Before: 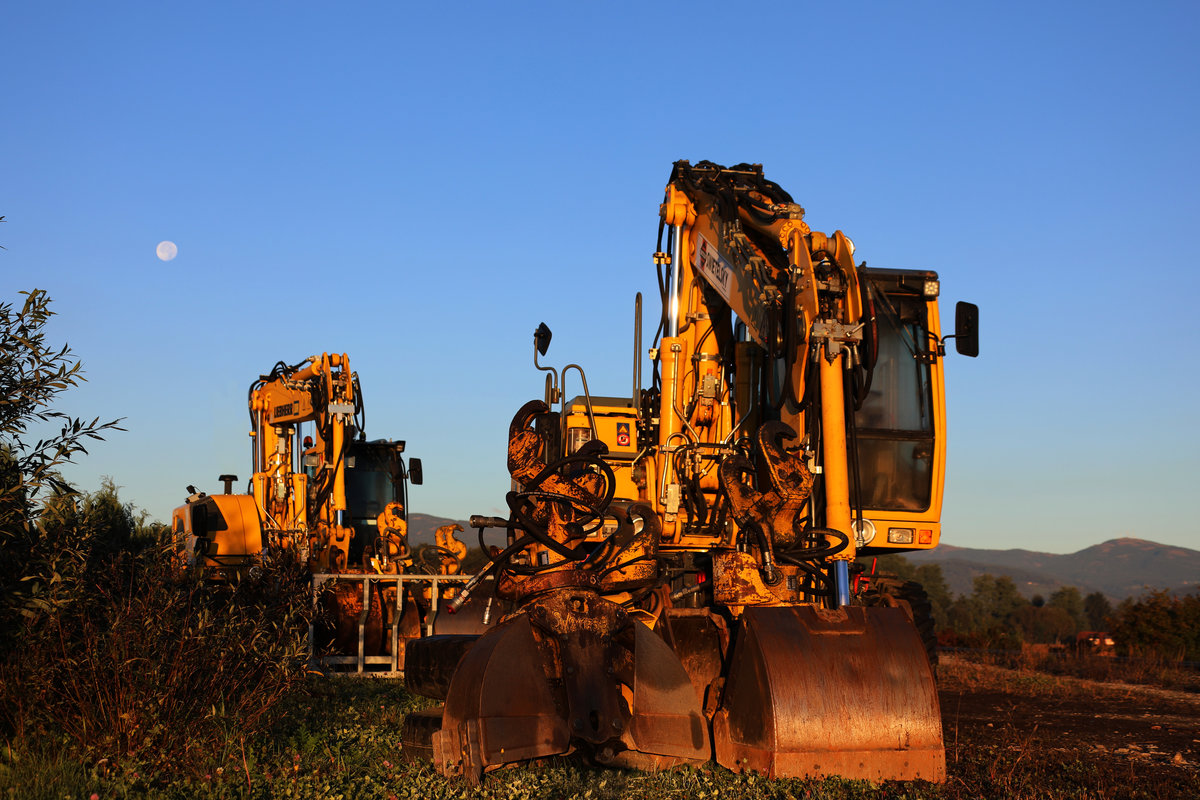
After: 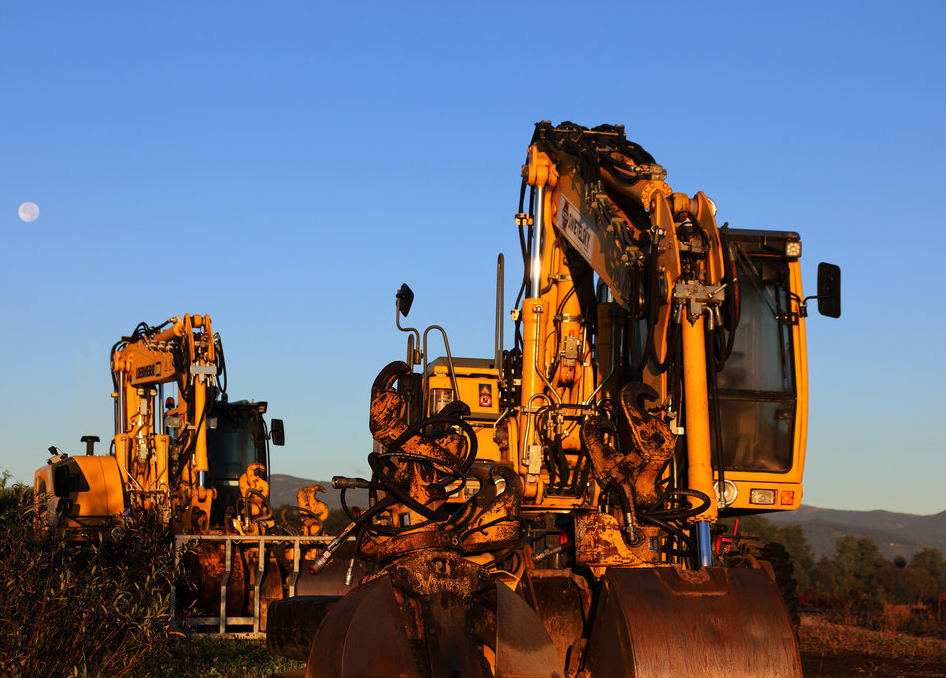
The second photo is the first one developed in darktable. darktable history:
crop: left 11.575%, top 4.899%, right 9.592%, bottom 10.338%
